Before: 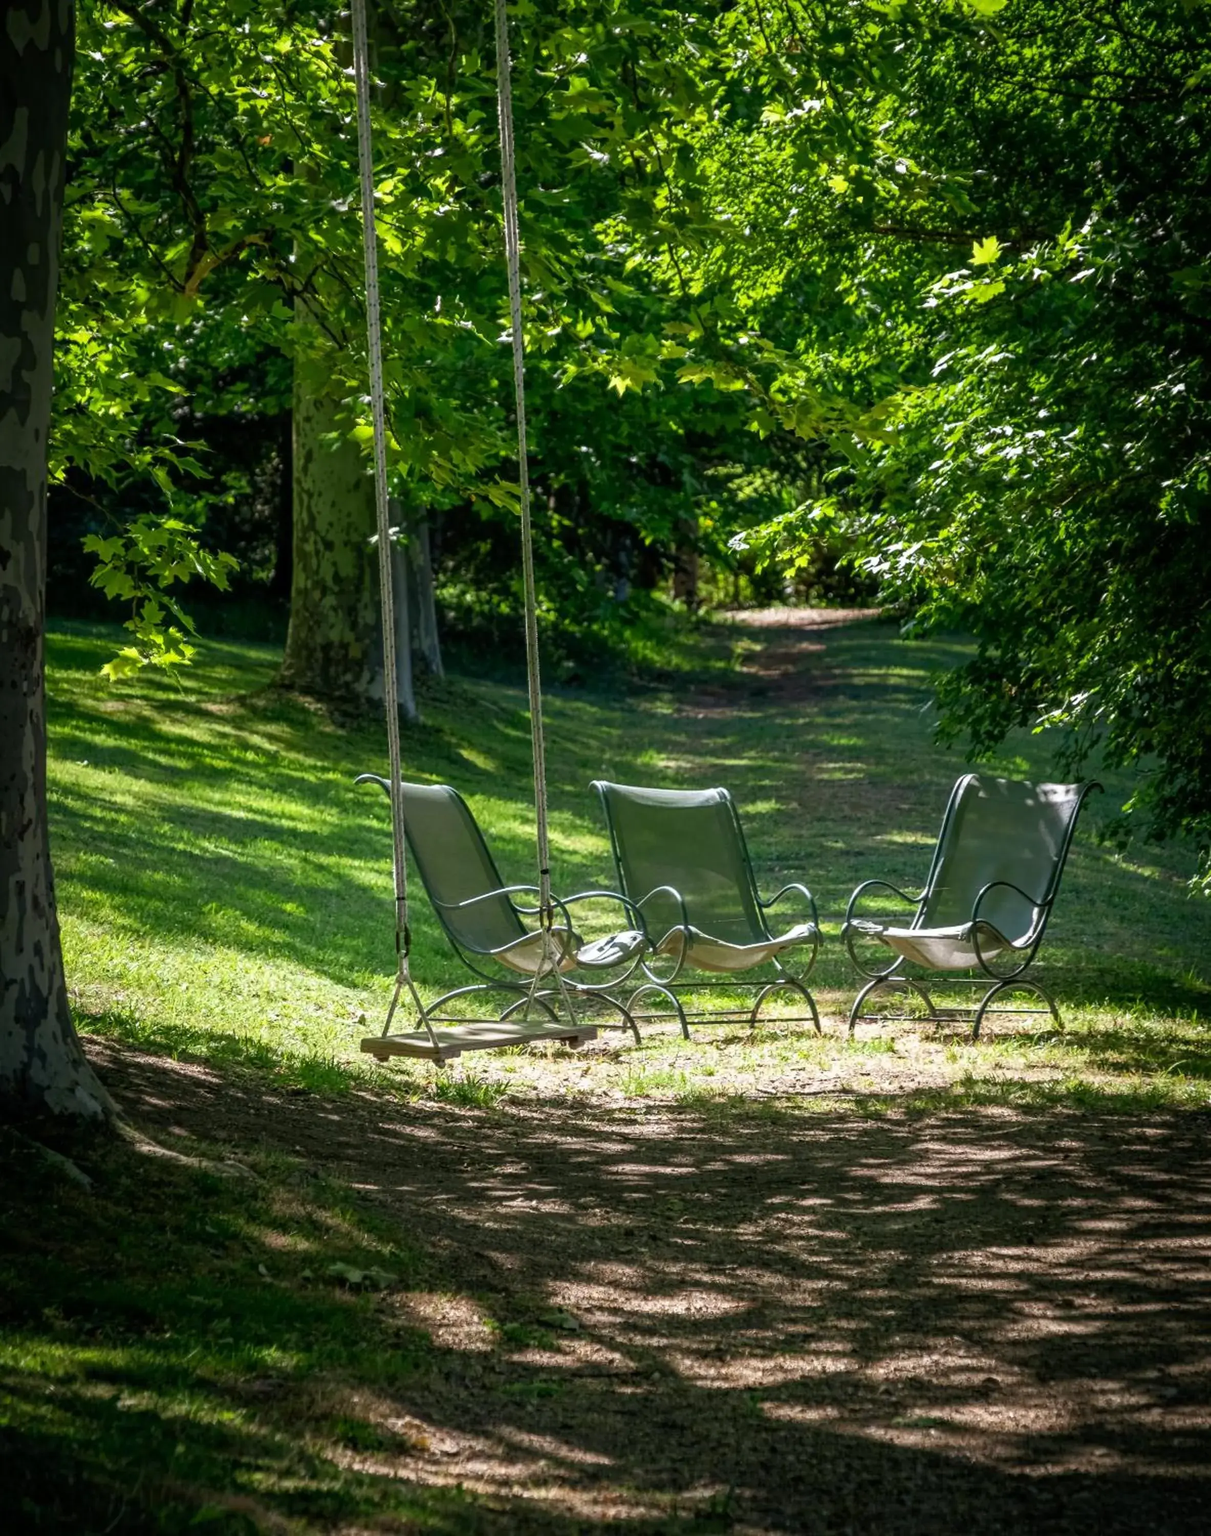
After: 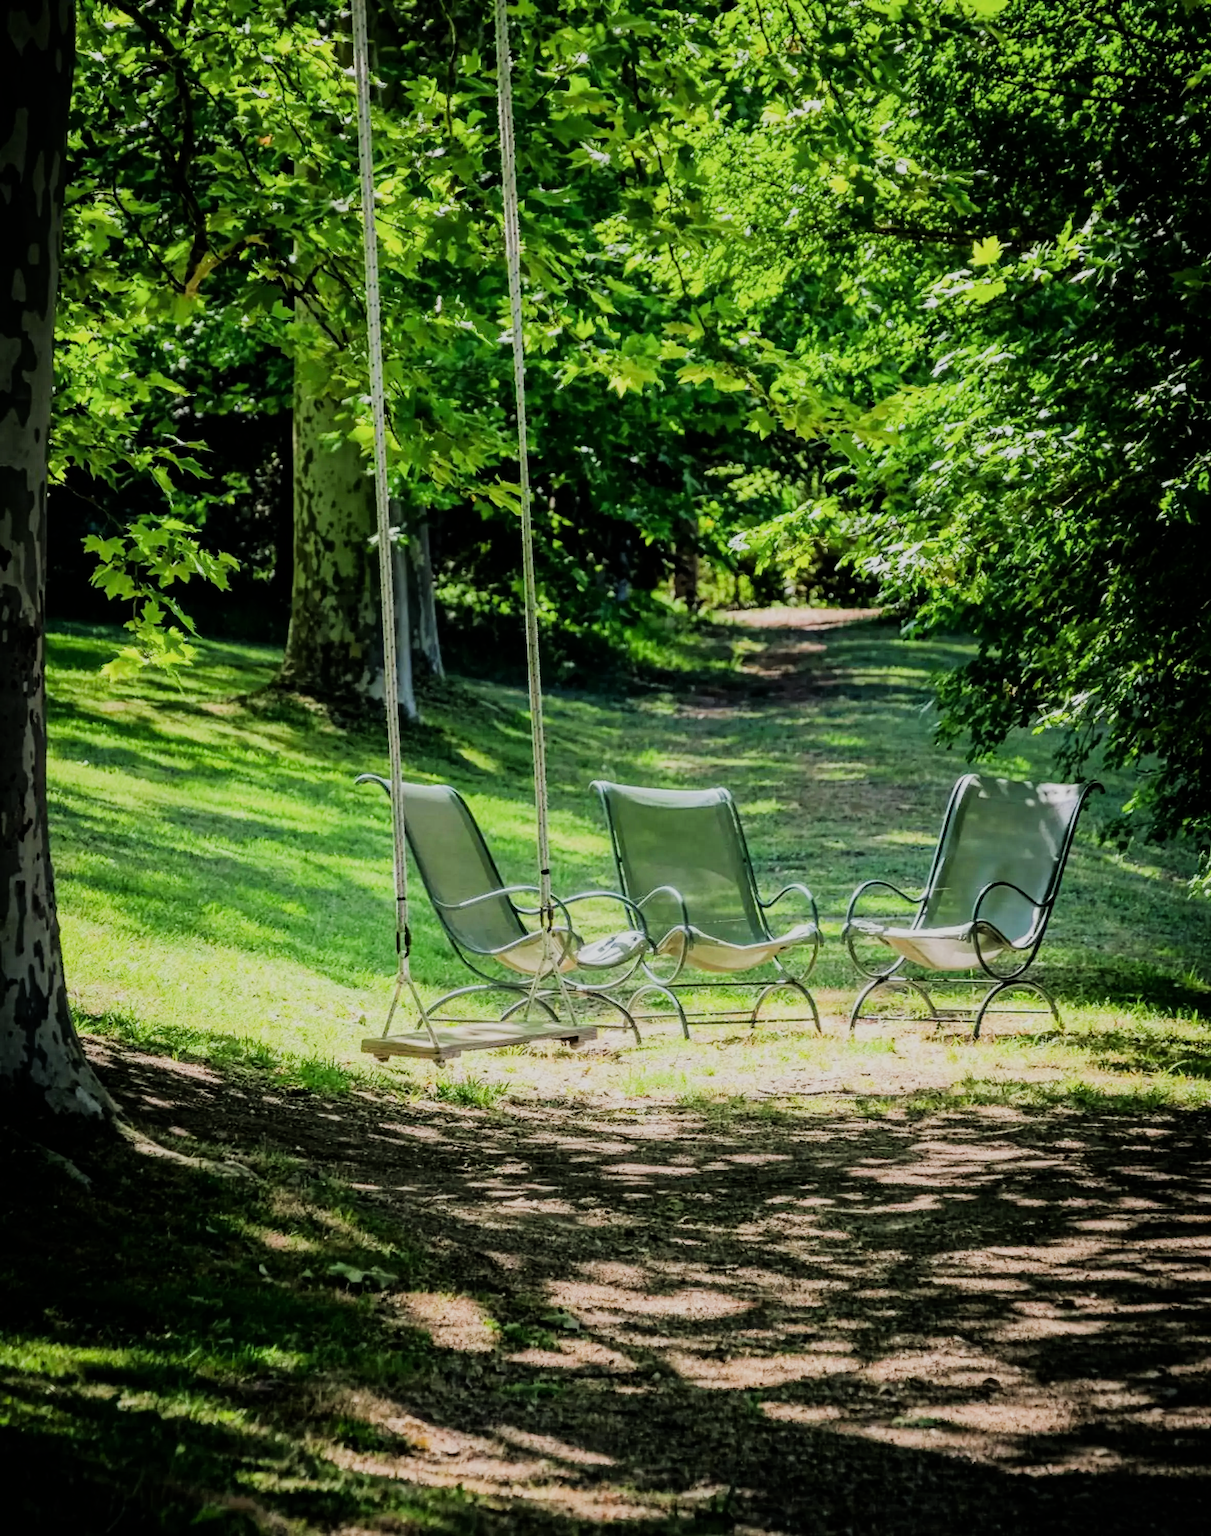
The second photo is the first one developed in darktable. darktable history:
tone equalizer: -7 EV 0.163 EV, -6 EV 0.619 EV, -5 EV 1.15 EV, -4 EV 1.29 EV, -3 EV 1.15 EV, -2 EV 0.6 EV, -1 EV 0.145 EV, edges refinement/feathering 500, mask exposure compensation -1.57 EV, preserve details no
filmic rgb: black relative exposure -7.65 EV, white relative exposure 4.56 EV, hardness 3.61
